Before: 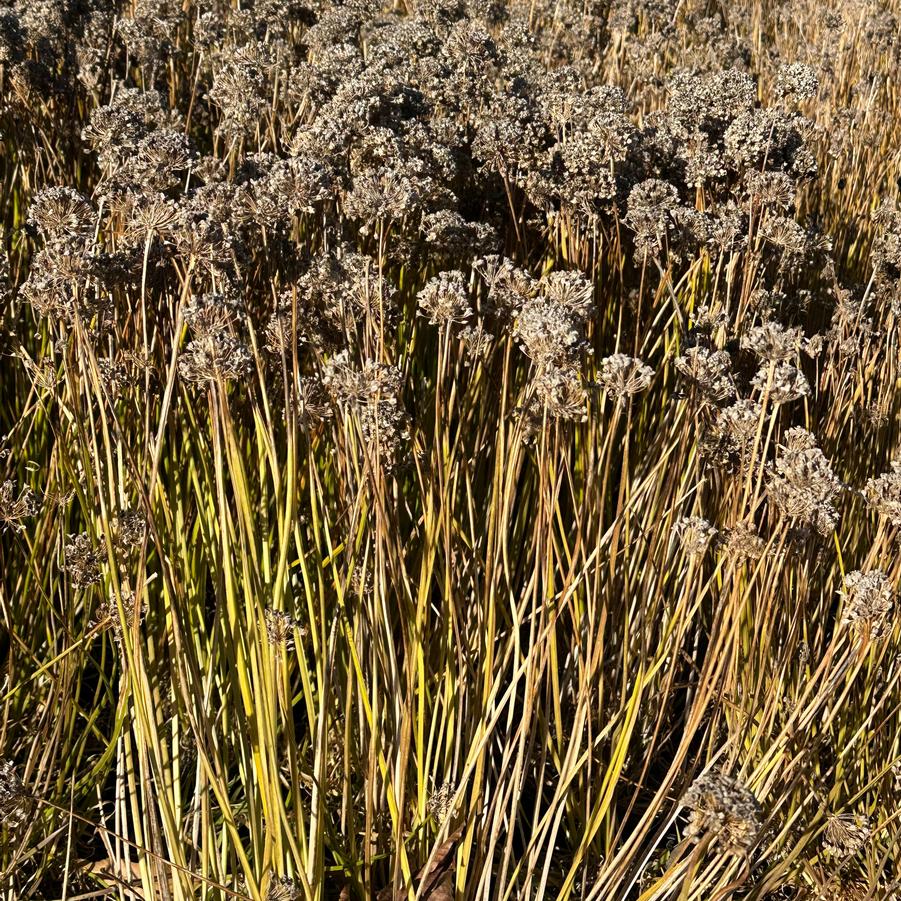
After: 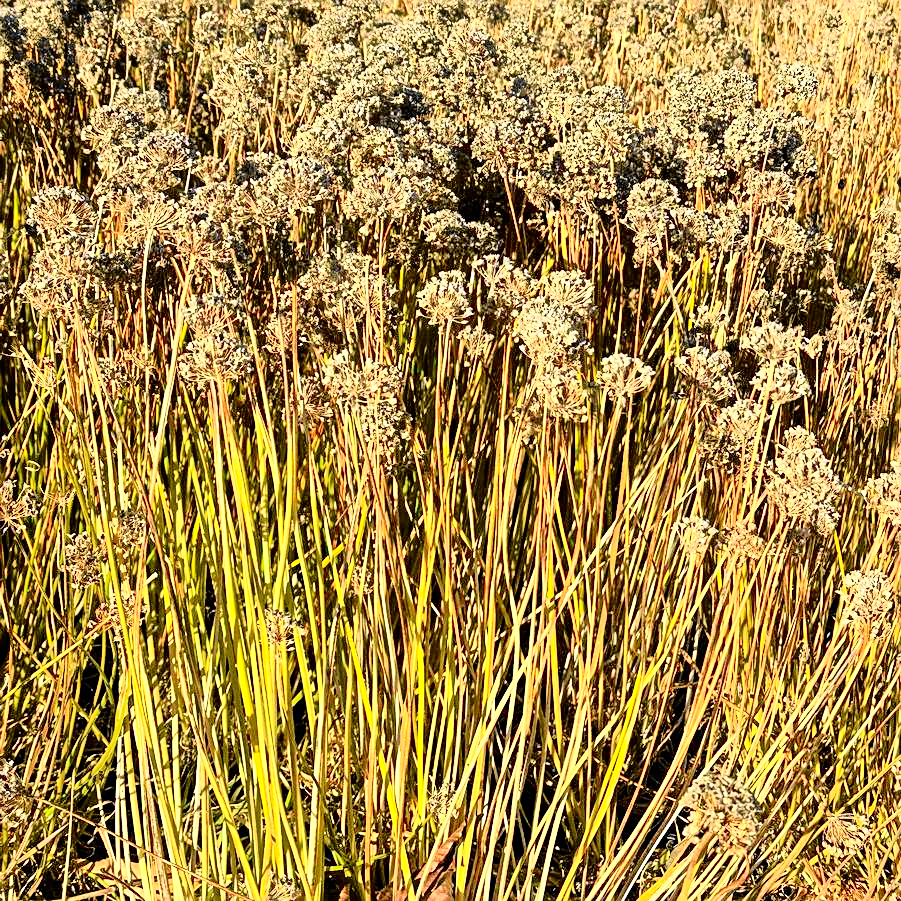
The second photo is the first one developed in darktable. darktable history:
sharpen: on, module defaults
exposure: black level correction -0.001, exposure 0.9 EV, compensate exposure bias true, compensate highlight preservation false
tone equalizer: -7 EV 0.15 EV, -6 EV 0.6 EV, -5 EV 1.15 EV, -4 EV 1.33 EV, -3 EV 1.15 EV, -2 EV 0.6 EV, -1 EV 0.15 EV, mask exposure compensation -0.5 EV
contrast brightness saturation: contrast 0.15, brightness -0.01, saturation 0.1
tone curve: curves: ch0 [(0, 0) (0.078, 0.029) (0.265, 0.241) (0.507, 0.56) (0.744, 0.826) (1, 0.948)]; ch1 [(0, 0) (0.346, 0.307) (0.418, 0.383) (0.46, 0.439) (0.482, 0.493) (0.502, 0.5) (0.517, 0.506) (0.55, 0.557) (0.601, 0.637) (0.666, 0.7) (1, 1)]; ch2 [(0, 0) (0.346, 0.34) (0.431, 0.45) (0.485, 0.494) (0.5, 0.498) (0.508, 0.499) (0.532, 0.546) (0.579, 0.628) (0.625, 0.668) (1, 1)], color space Lab, independent channels, preserve colors none
